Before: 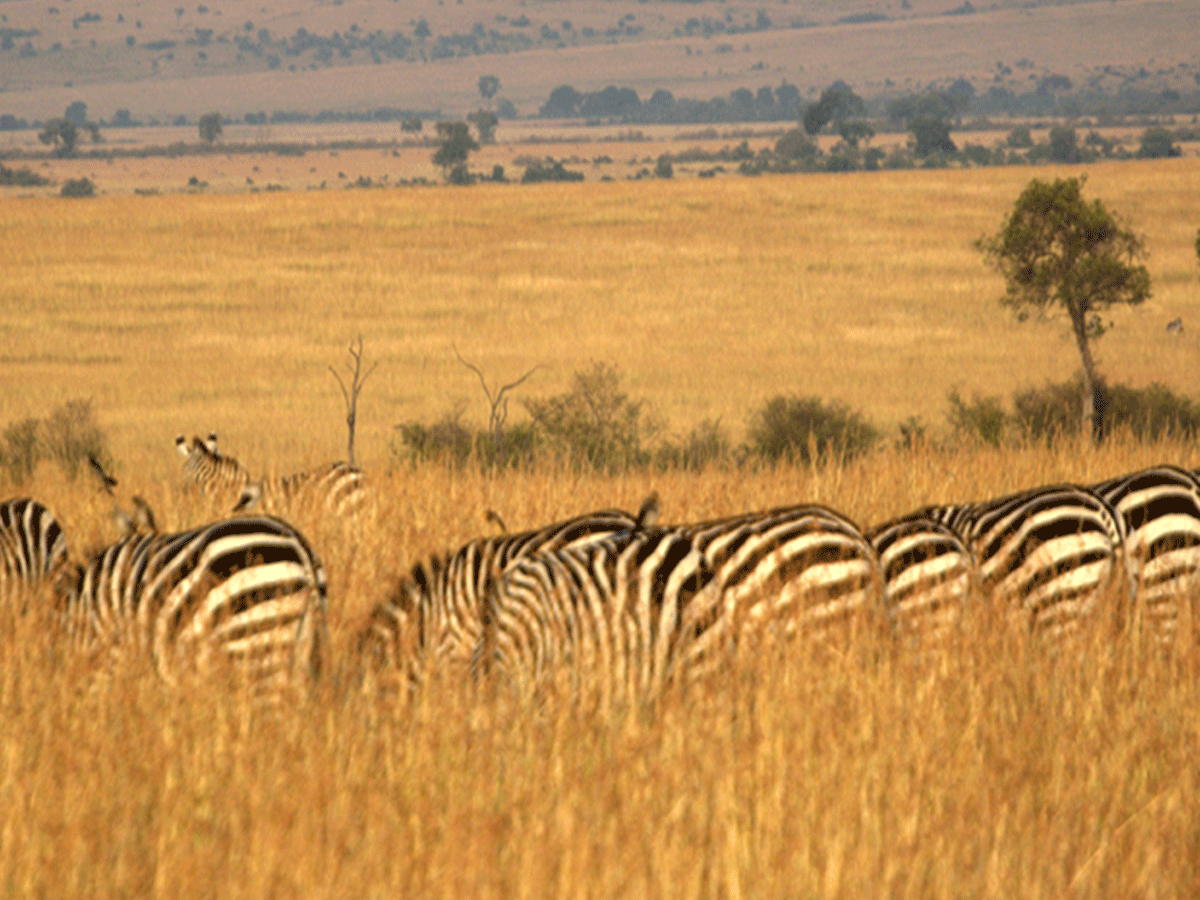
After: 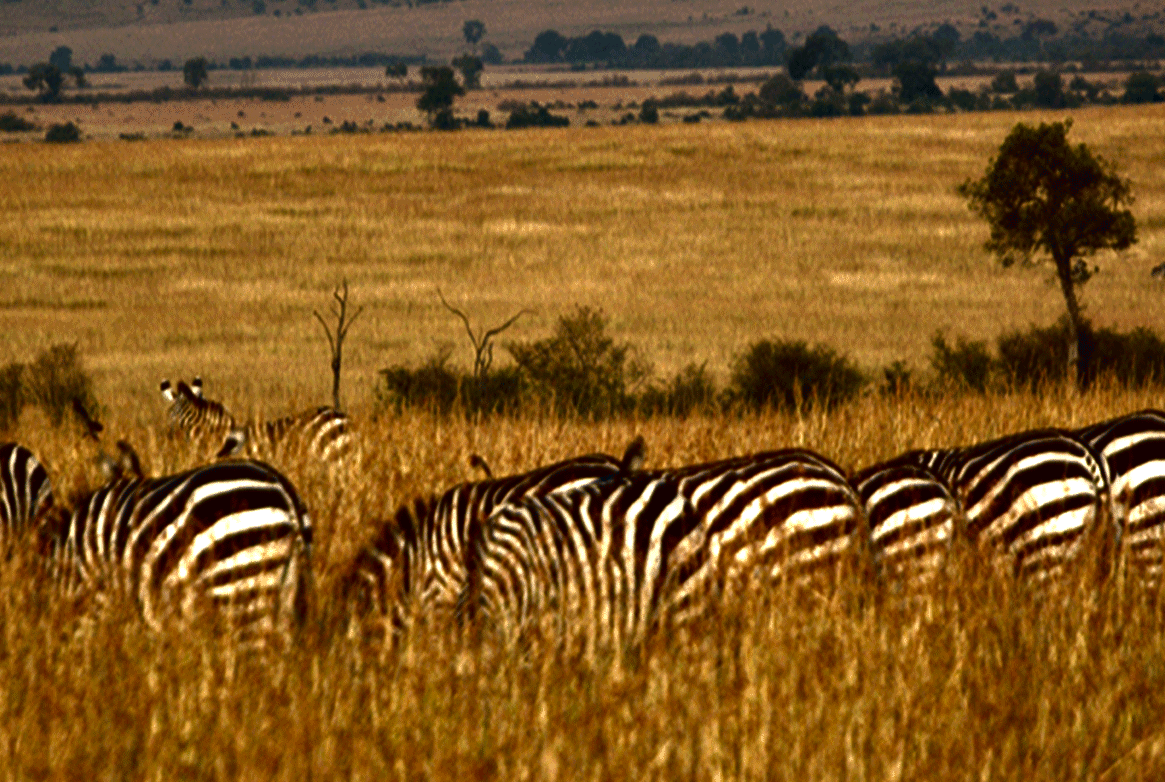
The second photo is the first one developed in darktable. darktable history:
contrast brightness saturation: brightness -0.531
contrast equalizer: y [[0.6 ×6], [0.55 ×6], [0 ×6], [0 ×6], [0 ×6]]
crop: left 1.303%, top 6.151%, right 1.54%, bottom 6.898%
